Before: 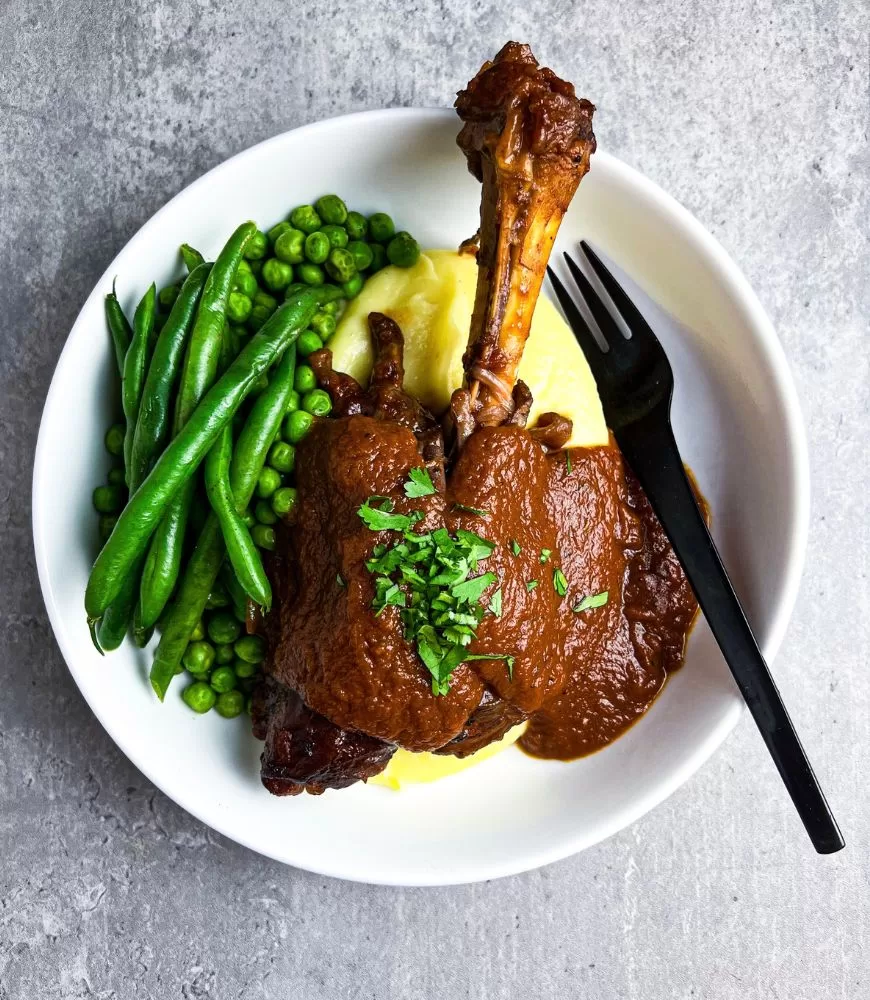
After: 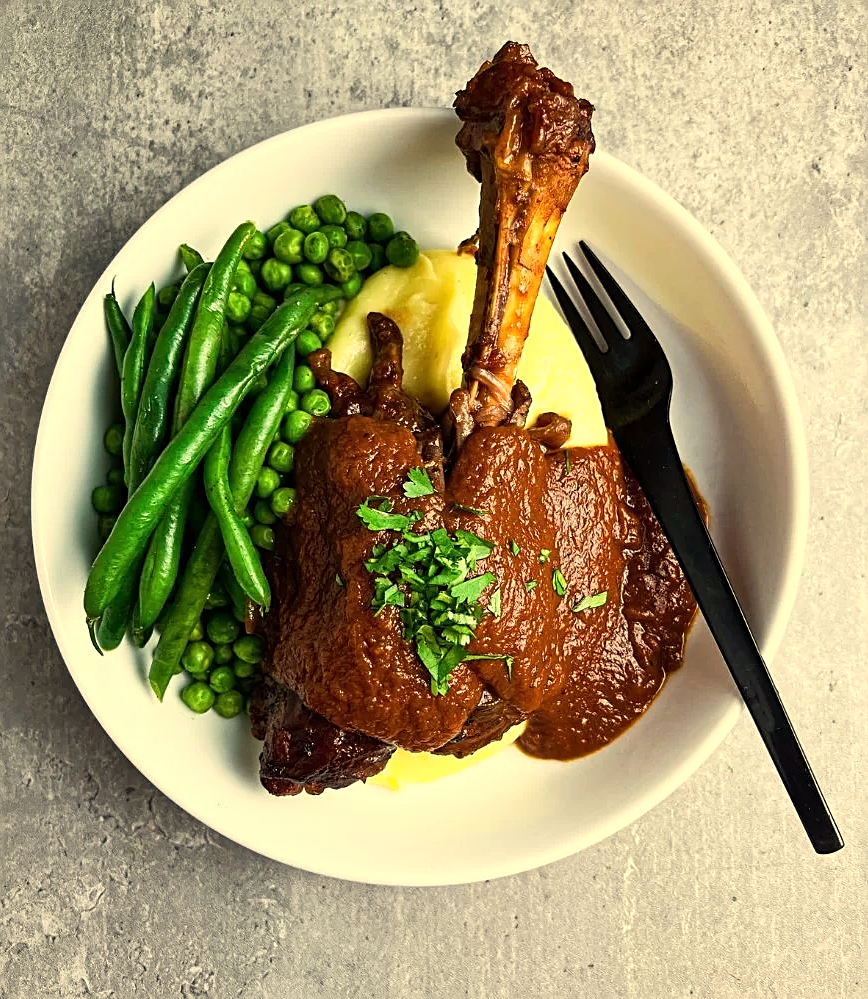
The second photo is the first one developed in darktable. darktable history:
sharpen: on, module defaults
color zones: curves: ch0 [(0, 0.5) (0.143, 0.5) (0.286, 0.5) (0.429, 0.5) (0.571, 0.5) (0.714, 0.476) (0.857, 0.5) (1, 0.5)]; ch2 [(0, 0.5) (0.143, 0.5) (0.286, 0.5) (0.429, 0.5) (0.571, 0.5) (0.714, 0.487) (0.857, 0.5) (1, 0.5)]
white balance: red 1.08, blue 0.791
crop and rotate: left 0.126%
